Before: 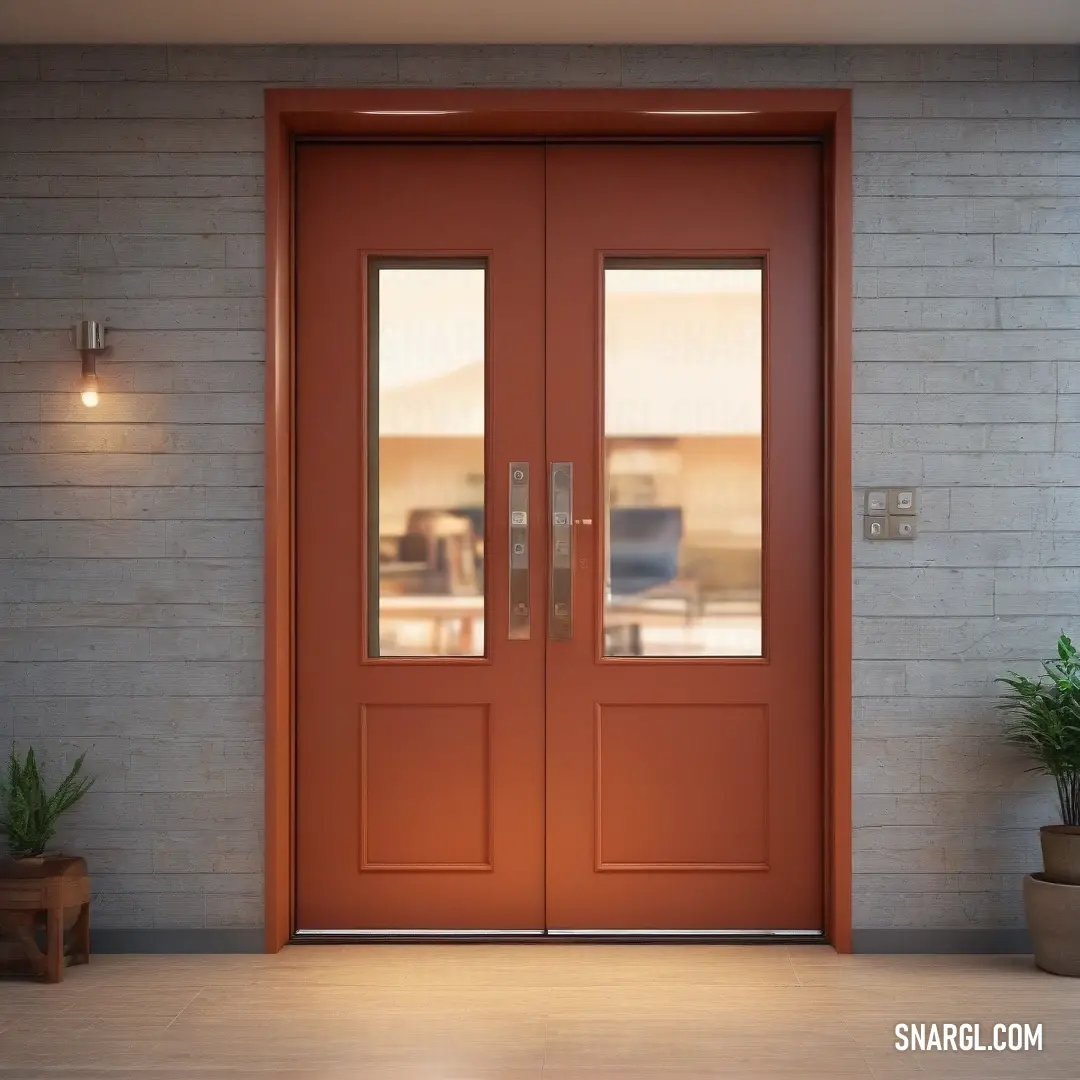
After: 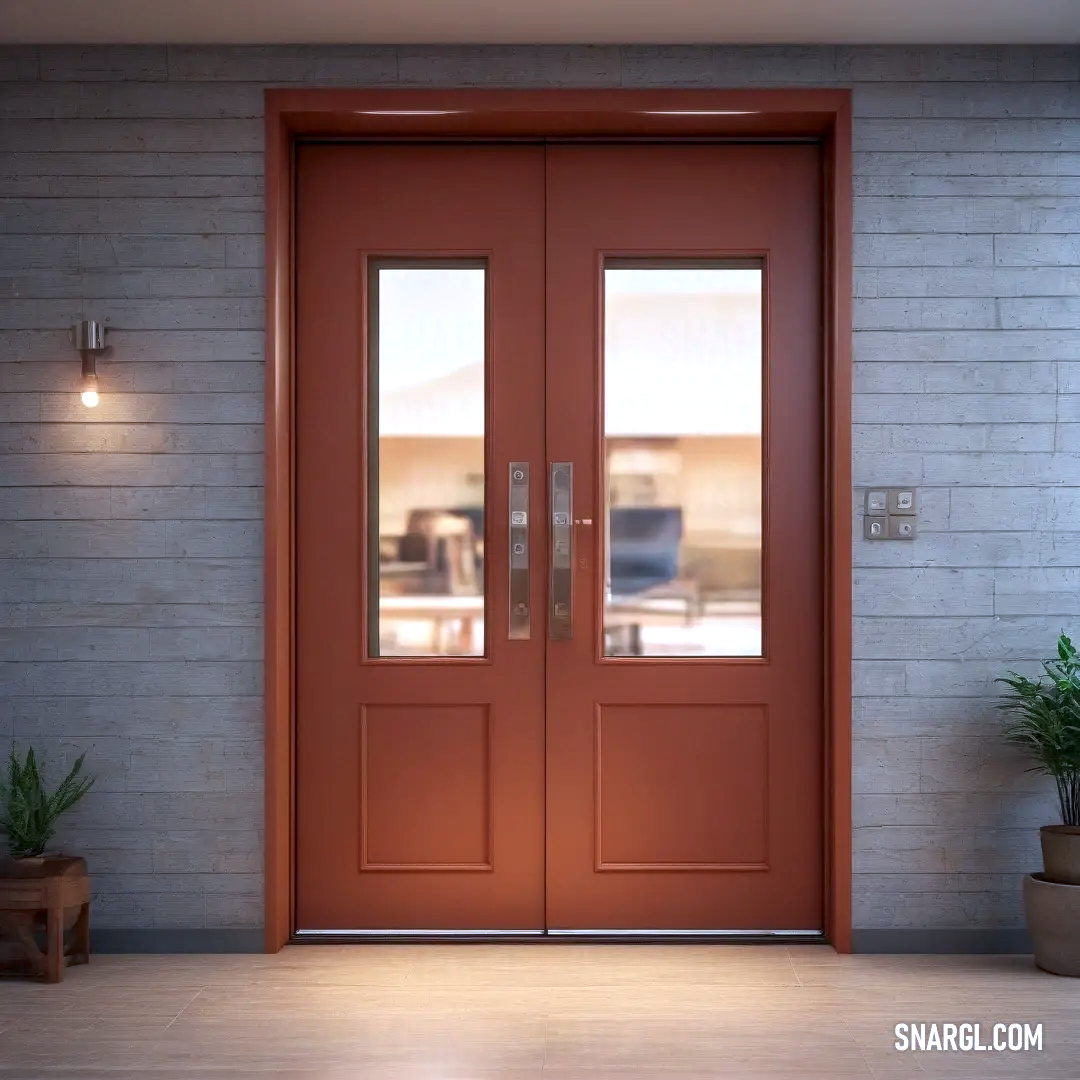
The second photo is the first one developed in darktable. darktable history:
exposure: compensate highlight preservation false
color calibration: illuminant custom, x 0.371, y 0.382, temperature 4282.8 K
local contrast: on, module defaults
tone equalizer: -8 EV -0.001 EV, -7 EV 0.003 EV, -6 EV -0.001 EV, -5 EV -0.014 EV, -4 EV -0.085 EV, -3 EV -0.209 EV, -2 EV -0.27 EV, -1 EV 0.121 EV, +0 EV 0.283 EV
